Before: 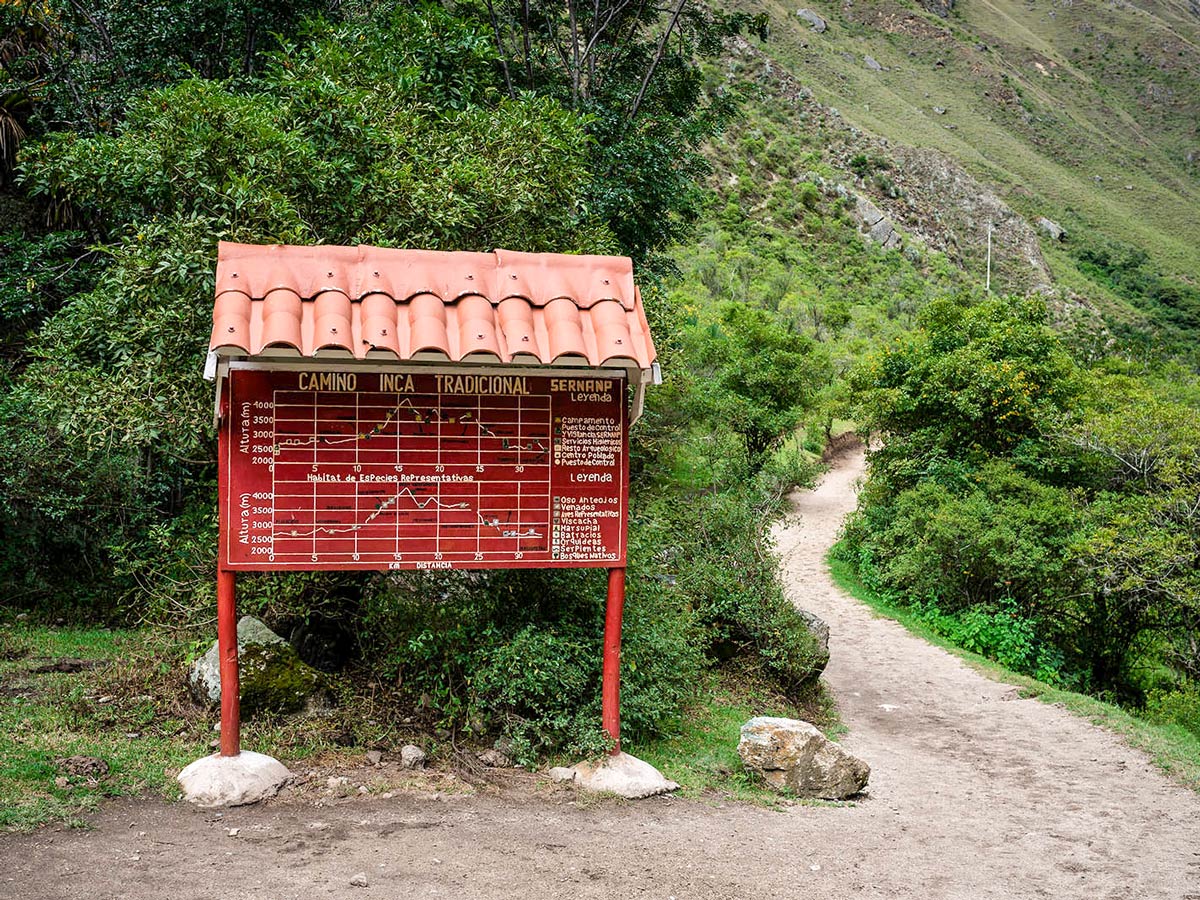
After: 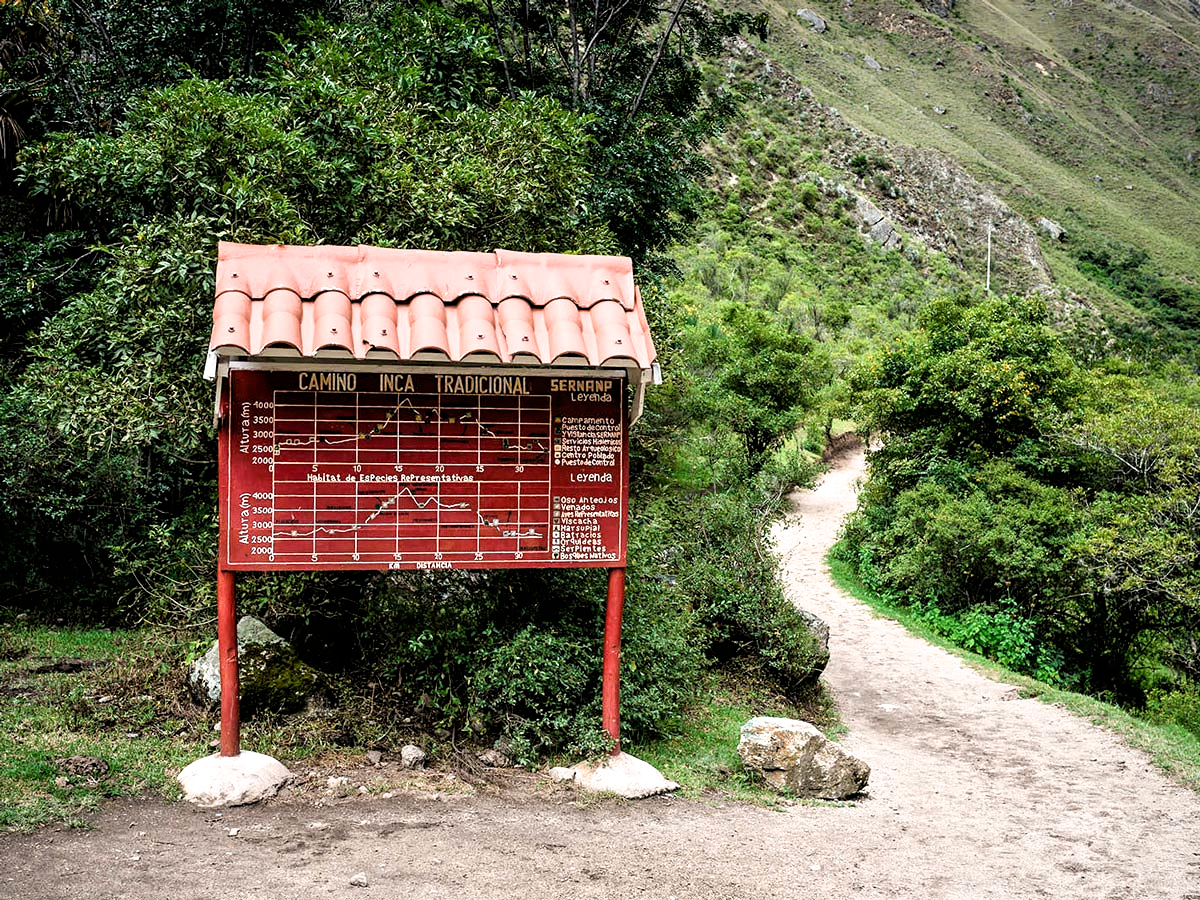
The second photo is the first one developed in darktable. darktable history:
filmic rgb: black relative exposure -8.19 EV, white relative exposure 2.2 EV, target white luminance 99.853%, hardness 7.13, latitude 74.88%, contrast 1.32, highlights saturation mix -1.98%, shadows ↔ highlights balance 29.77%
